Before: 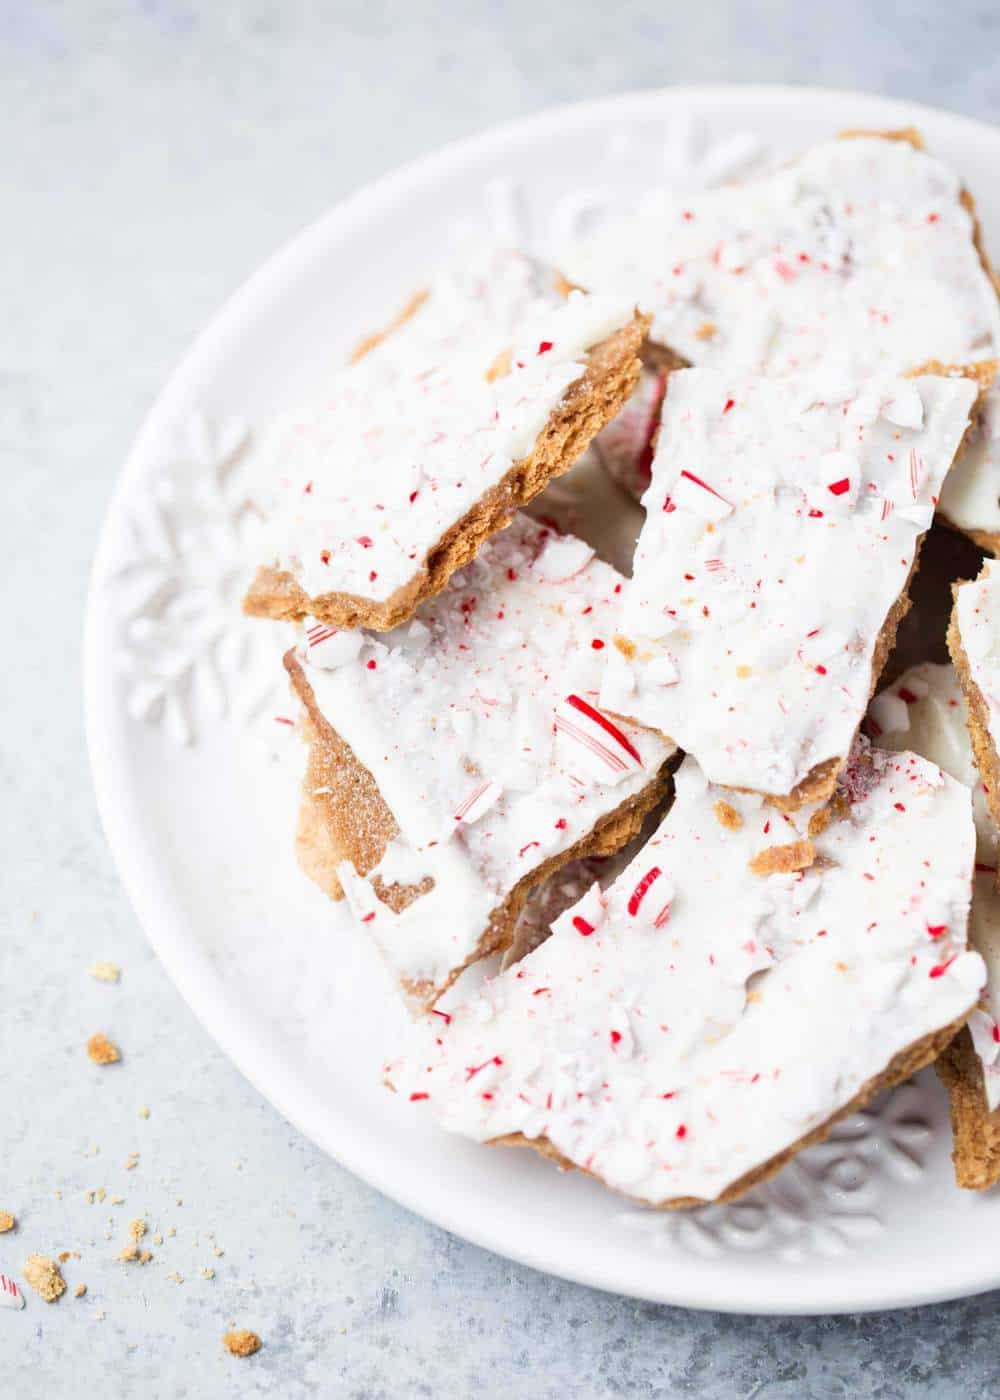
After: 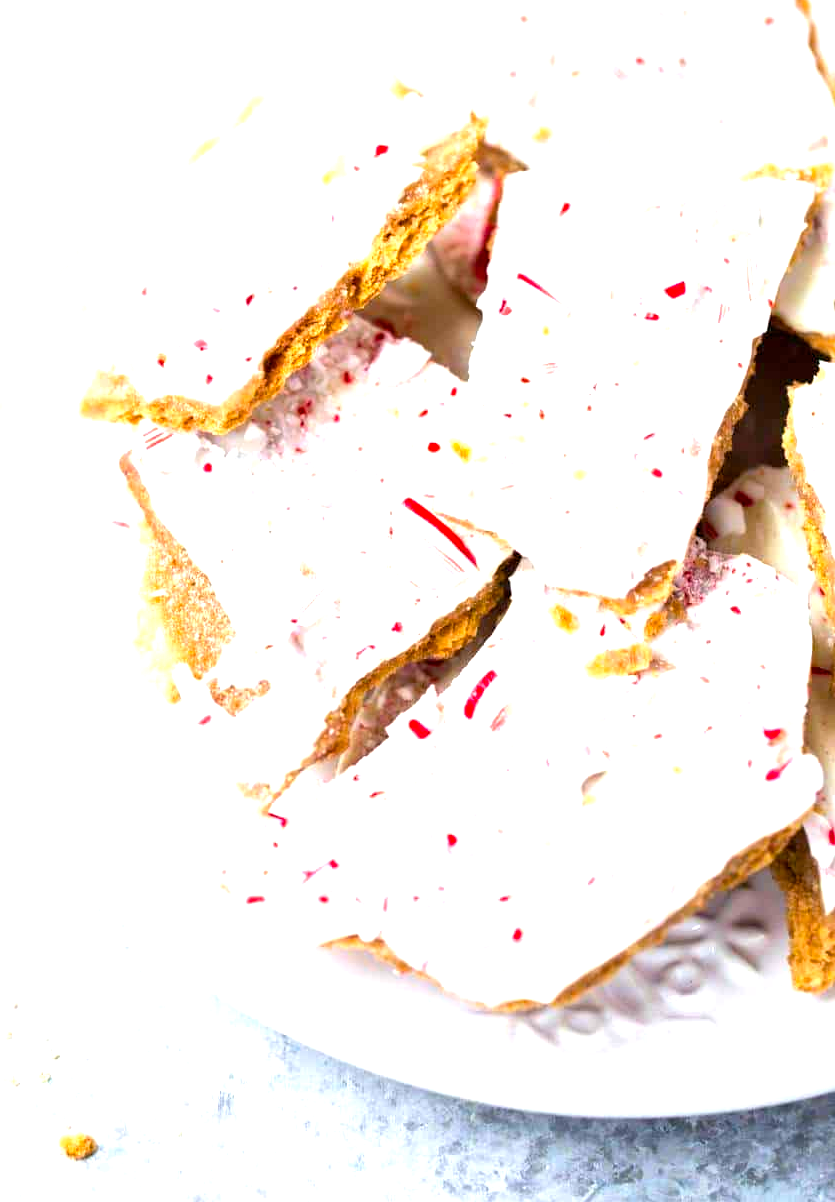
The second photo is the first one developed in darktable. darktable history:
exposure: exposure 0.78 EV, compensate exposure bias true, compensate highlight preservation false
crop: left 16.401%, top 14.117%
color balance rgb: global offset › luminance -0.512%, perceptual saturation grading › global saturation 17.415%, global vibrance 26.189%, contrast 6.189%
